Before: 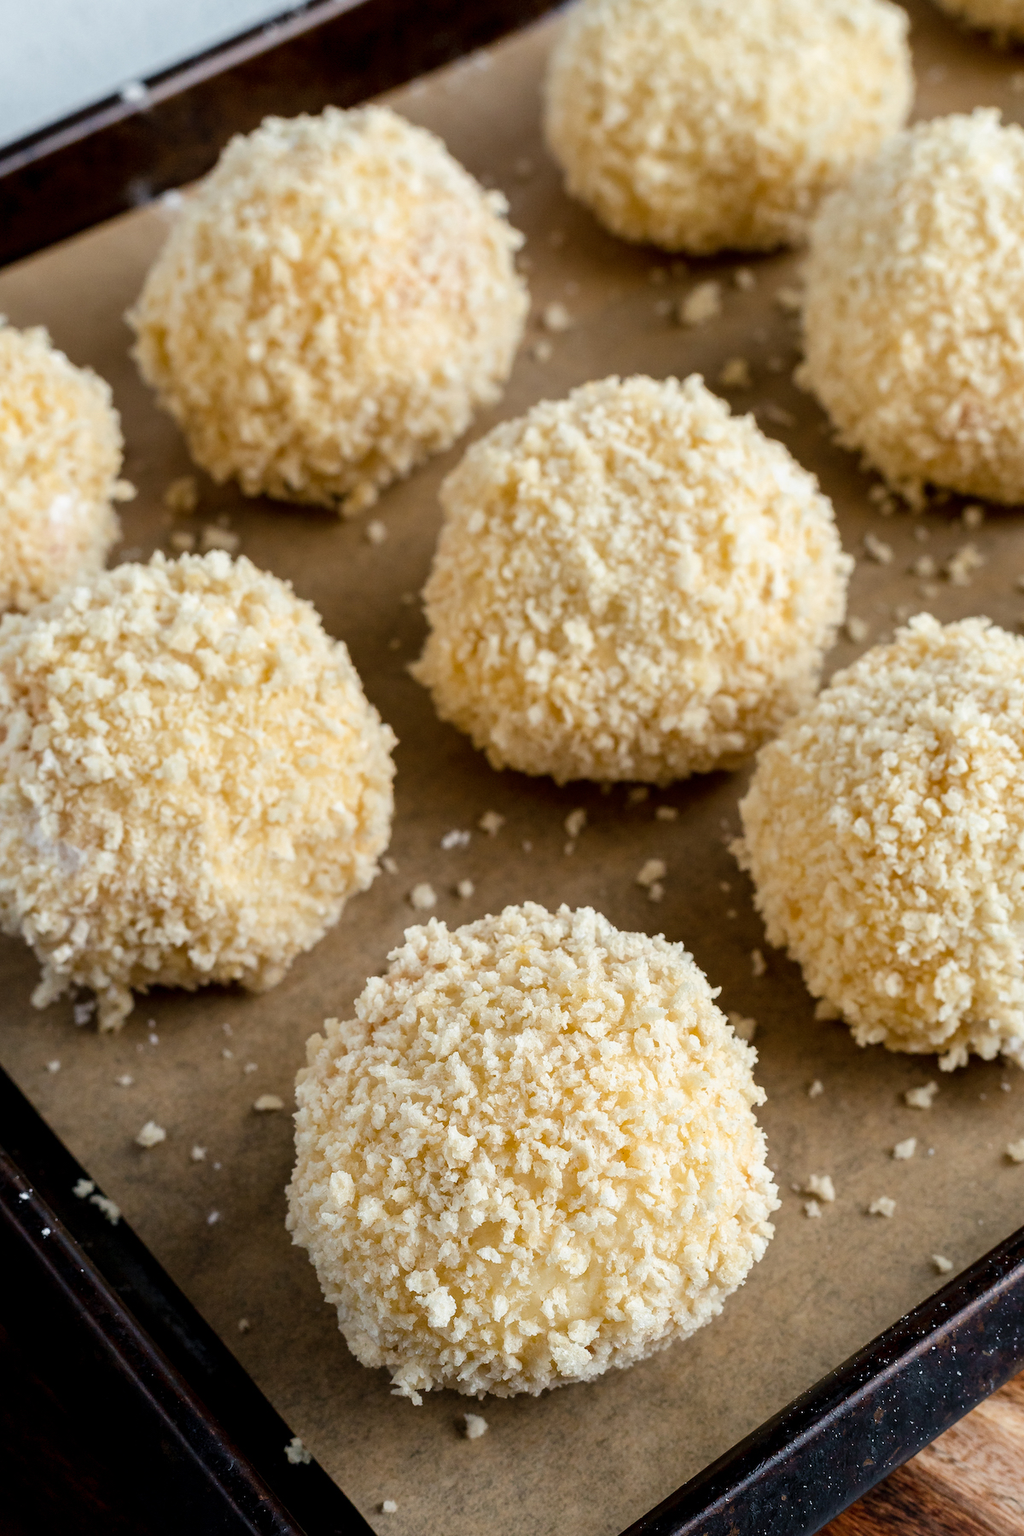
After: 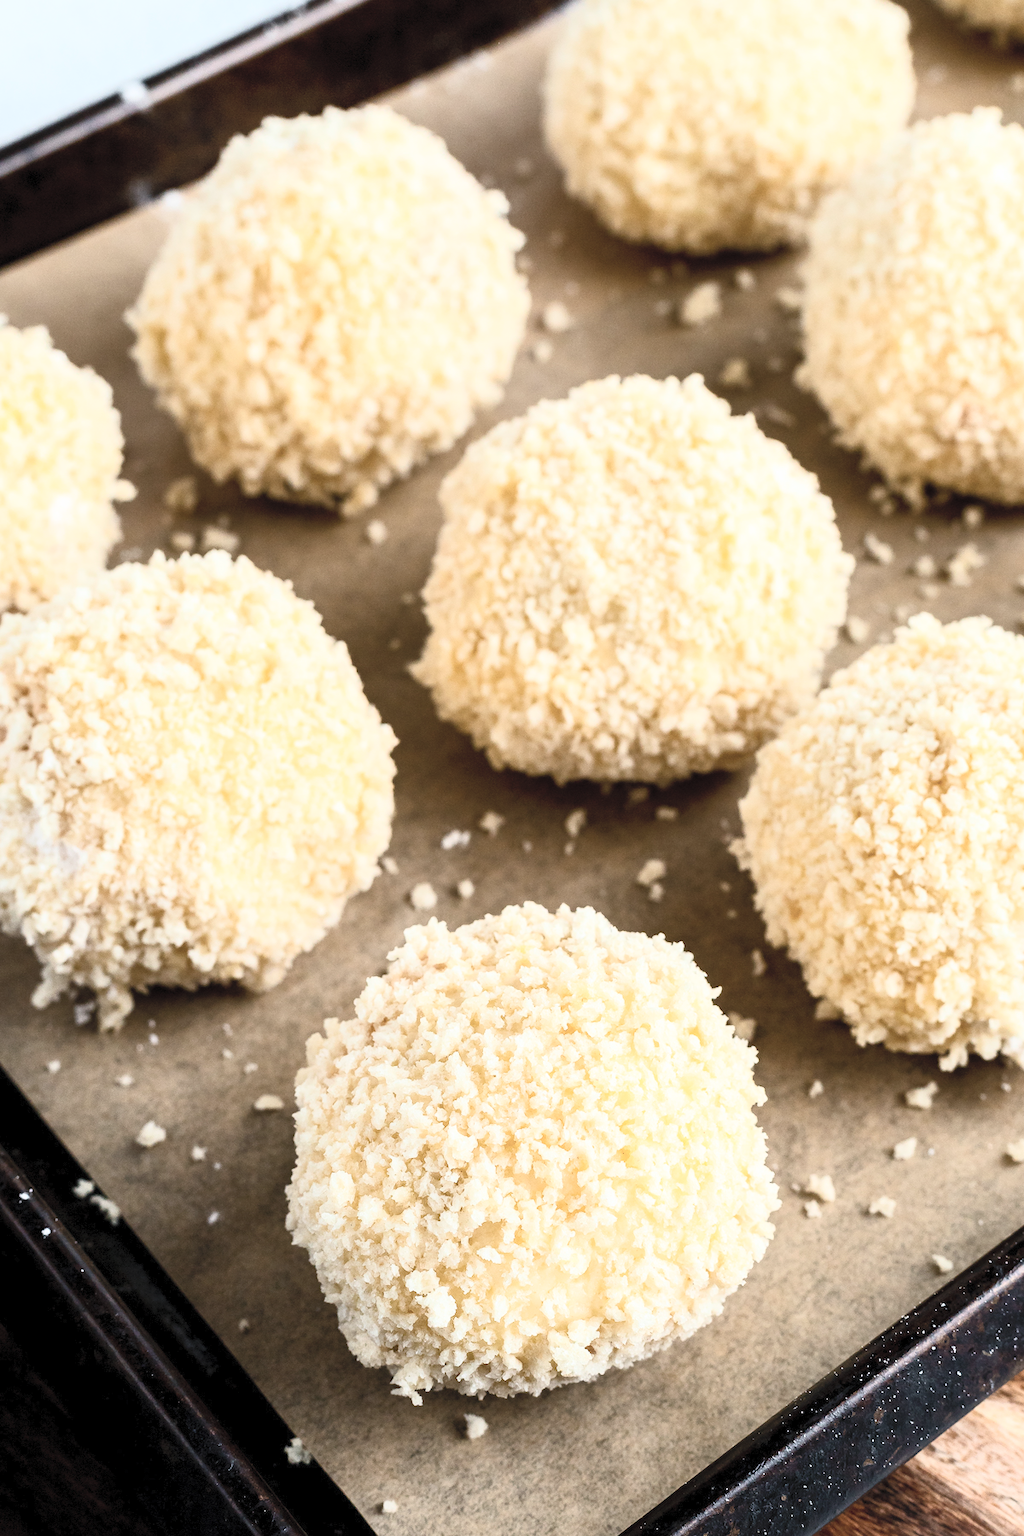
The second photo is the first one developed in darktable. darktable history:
contrast brightness saturation: contrast 0.433, brightness 0.559, saturation -0.186
